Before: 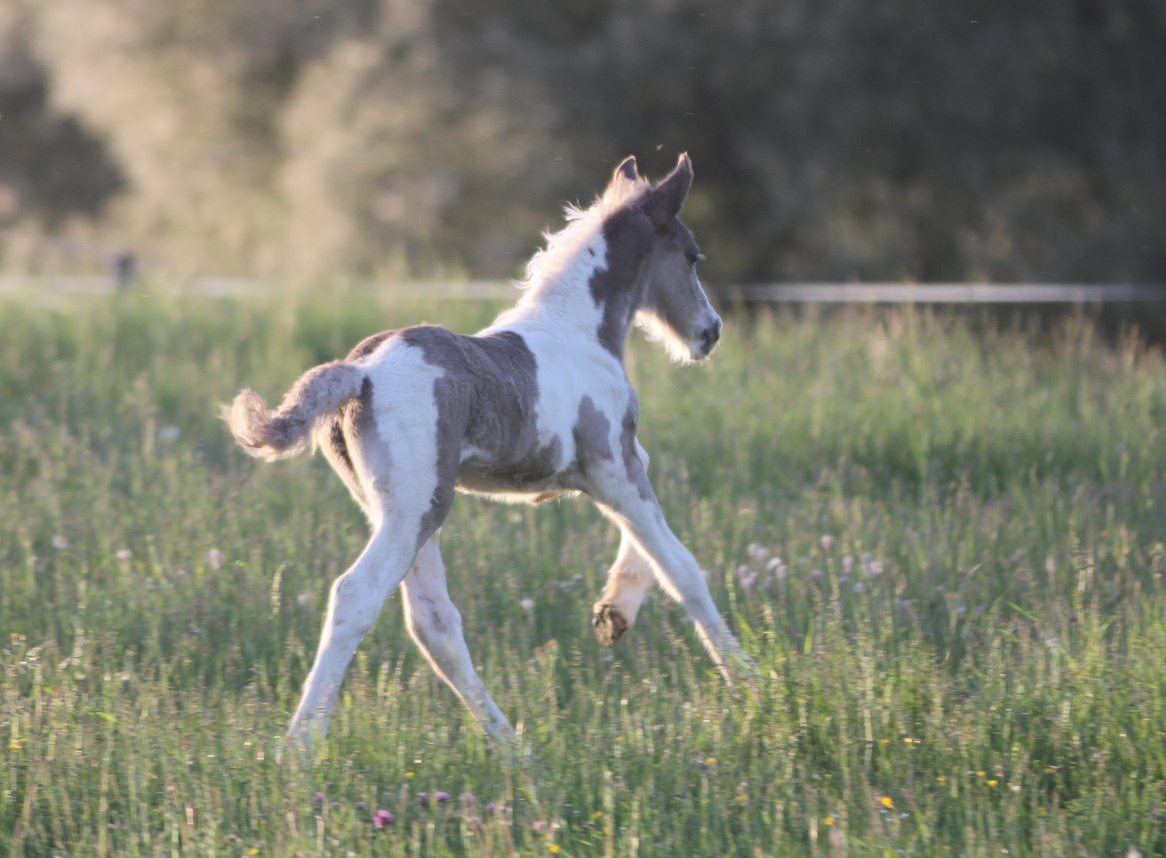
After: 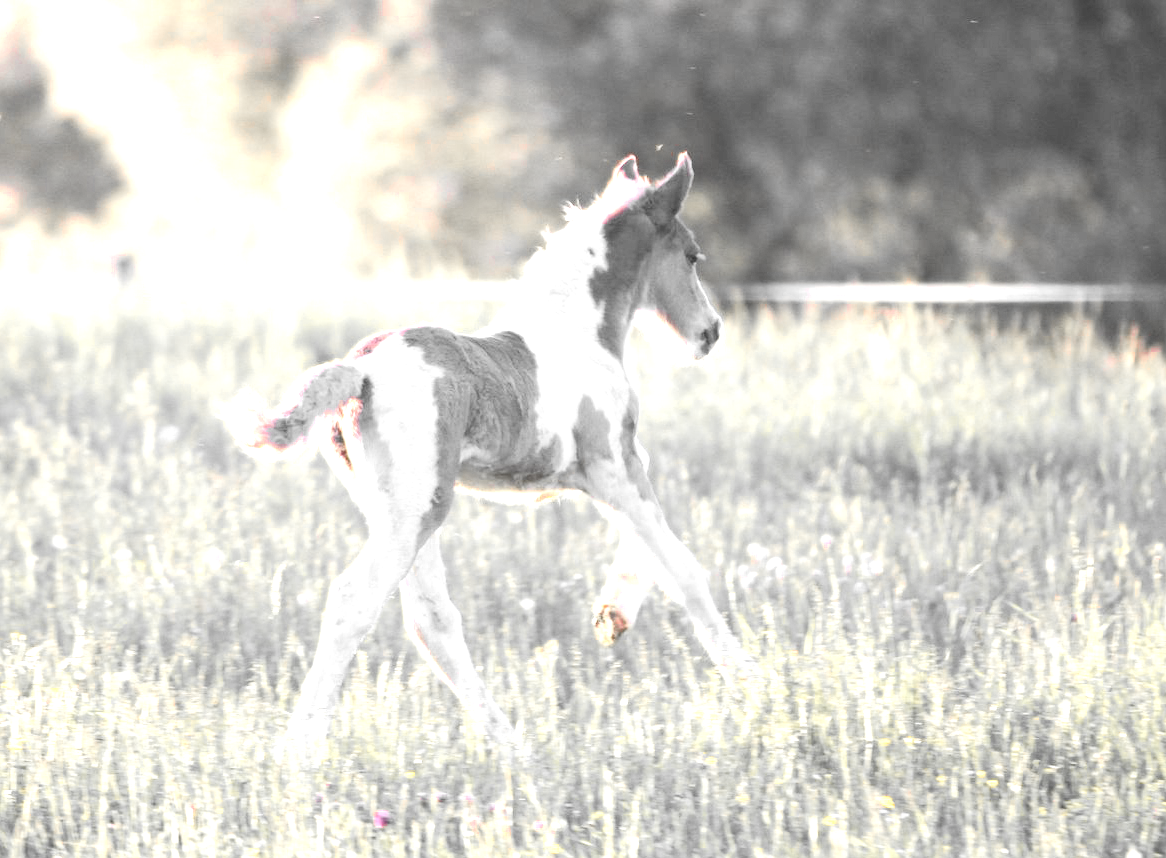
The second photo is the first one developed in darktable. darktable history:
exposure: black level correction 0, exposure 1.675 EV, compensate exposure bias true, compensate highlight preservation false
tone curve: curves: ch0 [(0, 0) (0.087, 0.054) (0.281, 0.245) (0.506, 0.526) (0.8, 0.824) (0.994, 0.955)]; ch1 [(0, 0) (0.27, 0.195) (0.406, 0.435) (0.452, 0.474) (0.495, 0.5) (0.514, 0.508) (0.563, 0.584) (0.654, 0.689) (1, 1)]; ch2 [(0, 0) (0.269, 0.299) (0.459, 0.441) (0.498, 0.499) (0.523, 0.52) (0.551, 0.549) (0.633, 0.625) (0.659, 0.681) (0.718, 0.764) (1, 1)], color space Lab, independent channels, preserve colors none
color zones: curves: ch0 [(0, 0.447) (0.184, 0.543) (0.323, 0.476) (0.429, 0.445) (0.571, 0.443) (0.714, 0.451) (0.857, 0.452) (1, 0.447)]; ch1 [(0, 0.464) (0.176, 0.46) (0.287, 0.177) (0.429, 0.002) (0.571, 0) (0.714, 0) (0.857, 0) (1, 0.464)], mix 20%
haze removal: compatibility mode true, adaptive false
